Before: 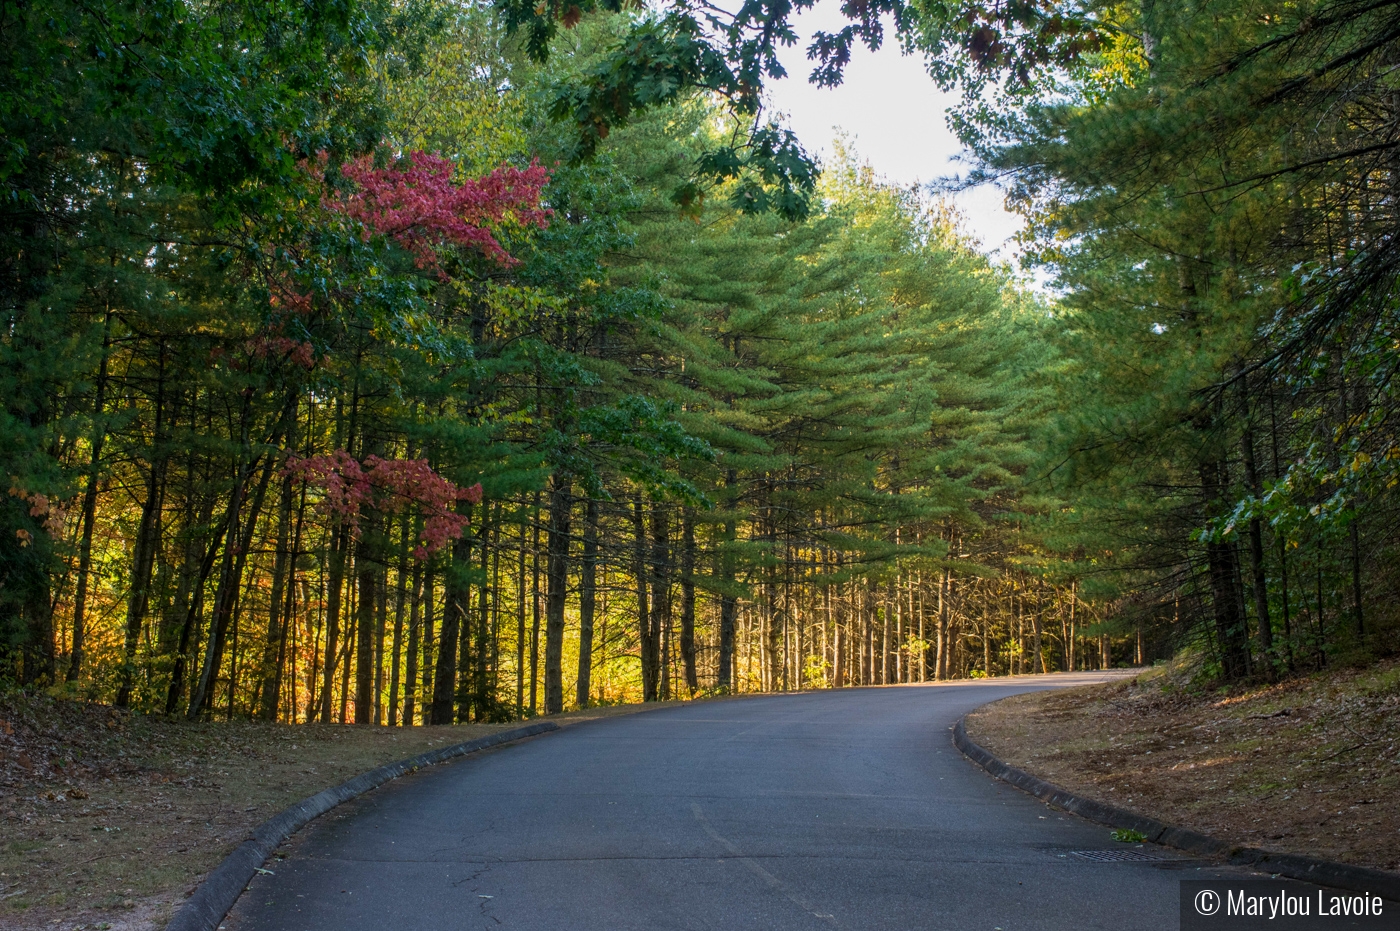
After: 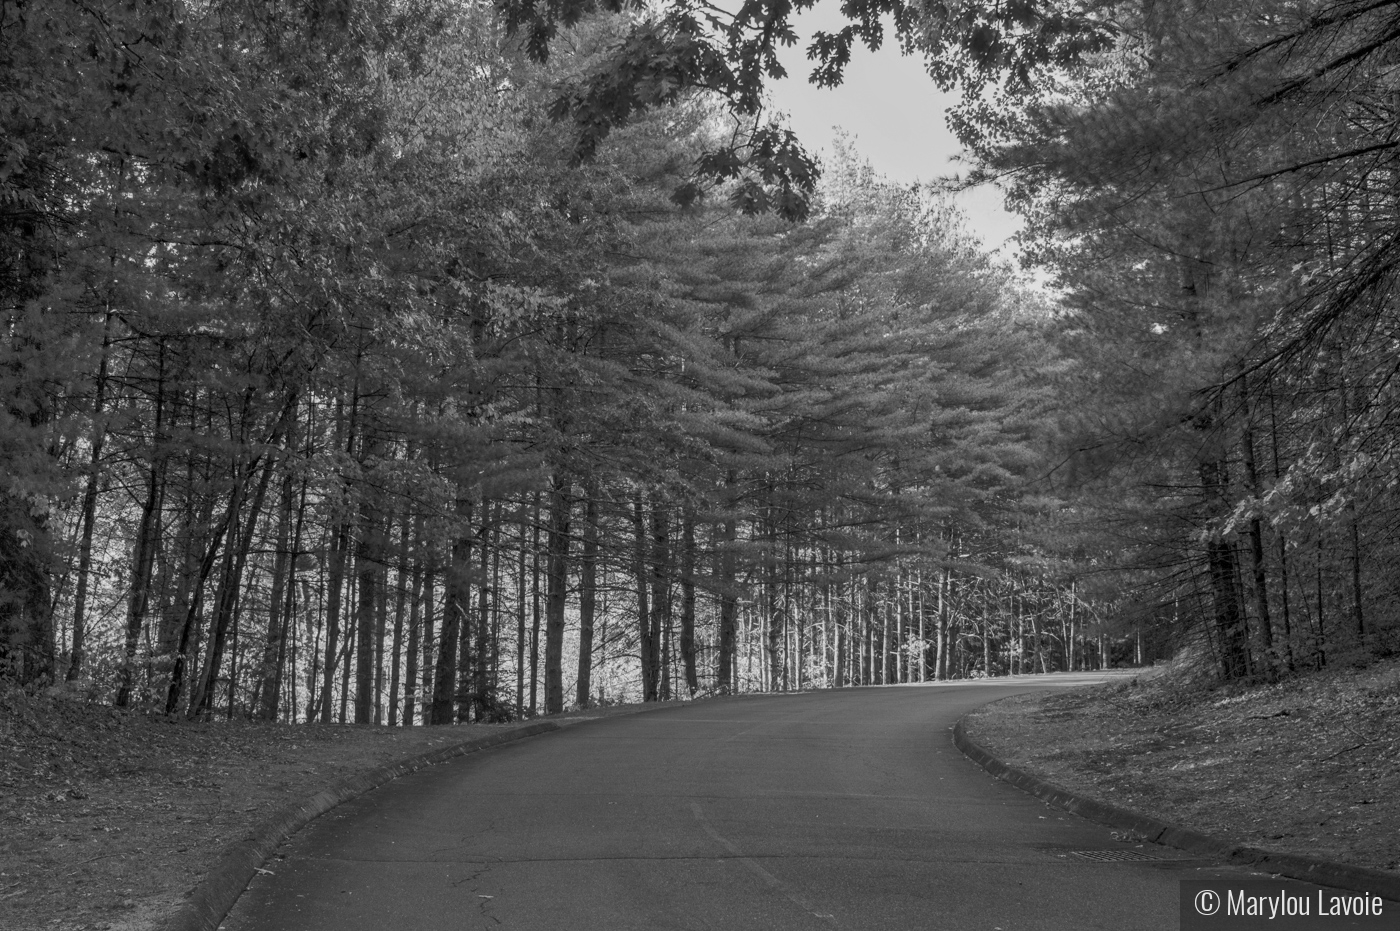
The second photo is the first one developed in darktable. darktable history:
monochrome: a -92.57, b 58.91
shadows and highlights: white point adjustment -3.64, highlights -63.34, highlights color adjustment 42%, soften with gaussian
rgb curve: curves: ch0 [(0, 0) (0.093, 0.159) (0.241, 0.265) (0.414, 0.42) (1, 1)], compensate middle gray true, preserve colors basic power
